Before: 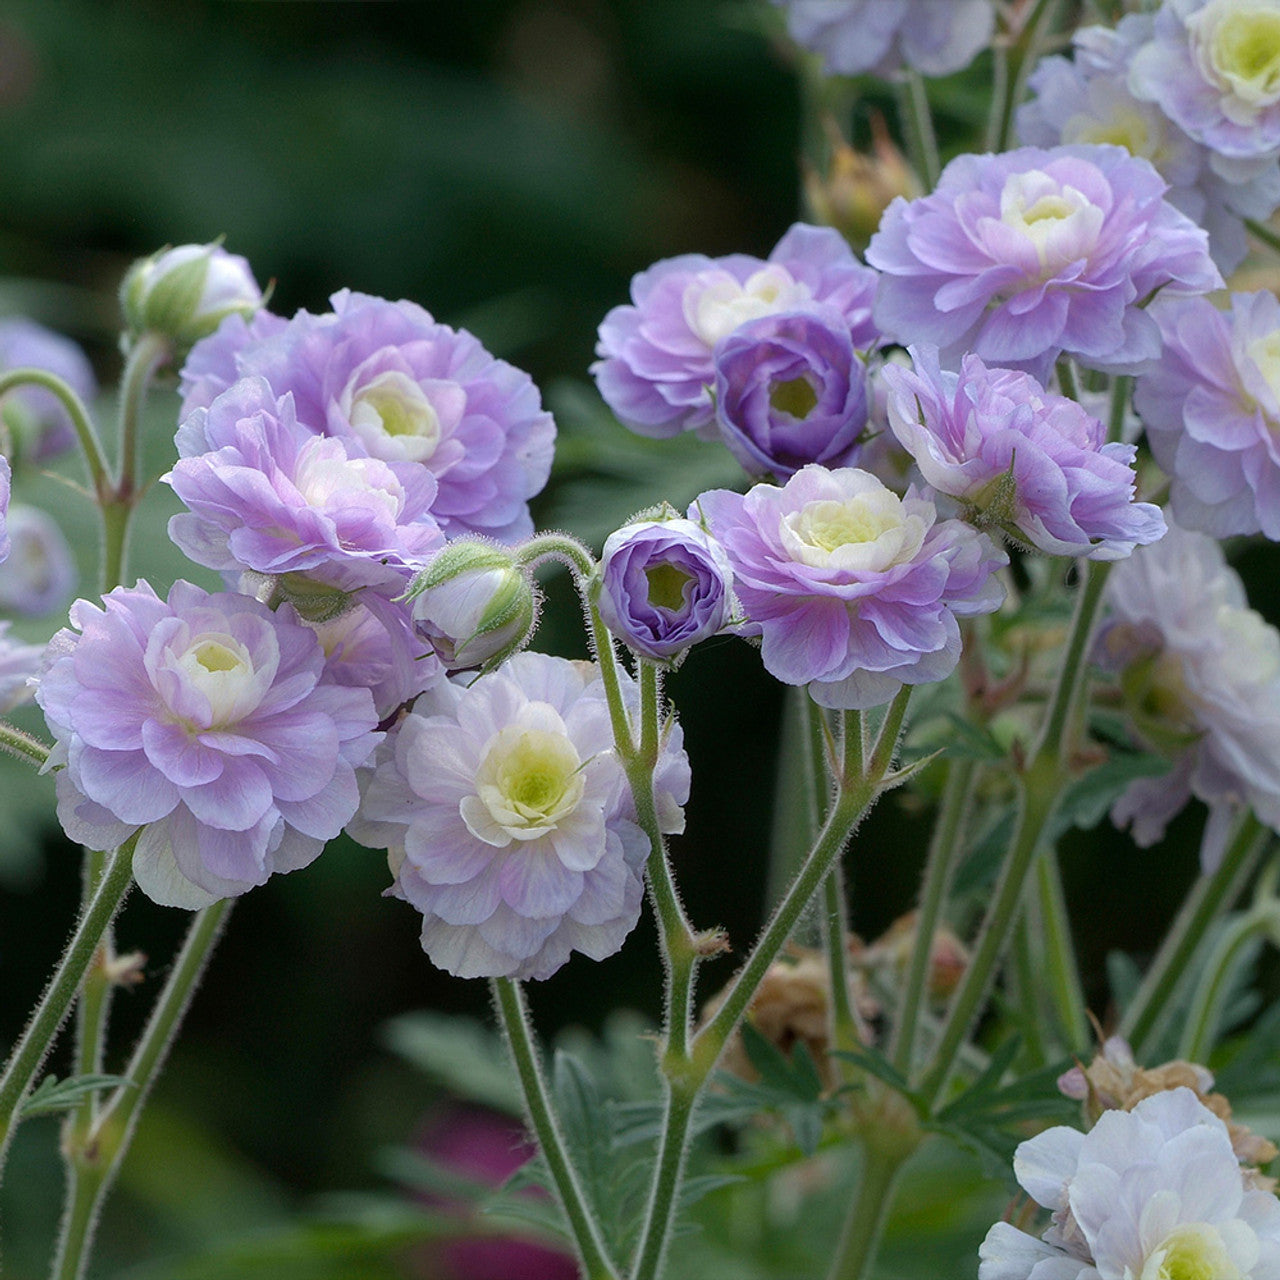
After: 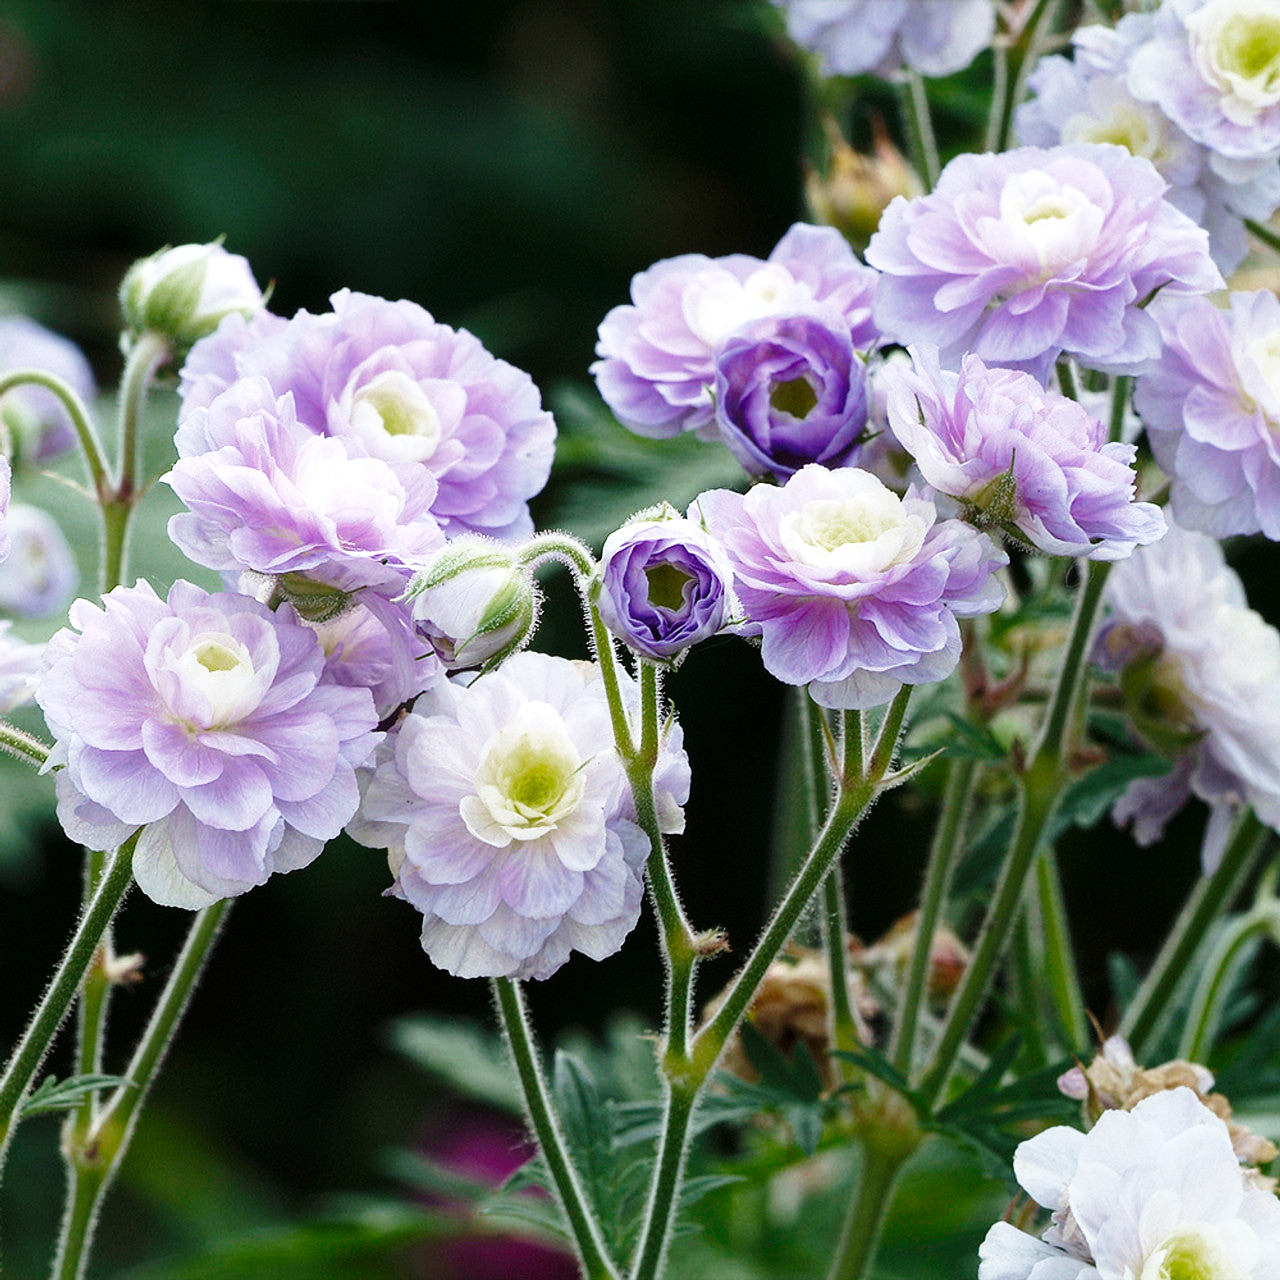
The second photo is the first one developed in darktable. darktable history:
tone equalizer: -8 EV -0.75 EV, -7 EV -0.7 EV, -6 EV -0.6 EV, -5 EV -0.4 EV, -3 EV 0.4 EV, -2 EV 0.6 EV, -1 EV 0.7 EV, +0 EV 0.75 EV, edges refinement/feathering 500, mask exposure compensation -1.57 EV, preserve details no
color zones: curves: ch0 [(0, 0.425) (0.143, 0.422) (0.286, 0.42) (0.429, 0.419) (0.571, 0.419) (0.714, 0.42) (0.857, 0.422) (1, 0.425)]
base curve: curves: ch0 [(0, 0) (0.028, 0.03) (0.121, 0.232) (0.46, 0.748) (0.859, 0.968) (1, 1)], preserve colors none
exposure: exposure -0.153 EV, compensate highlight preservation false
